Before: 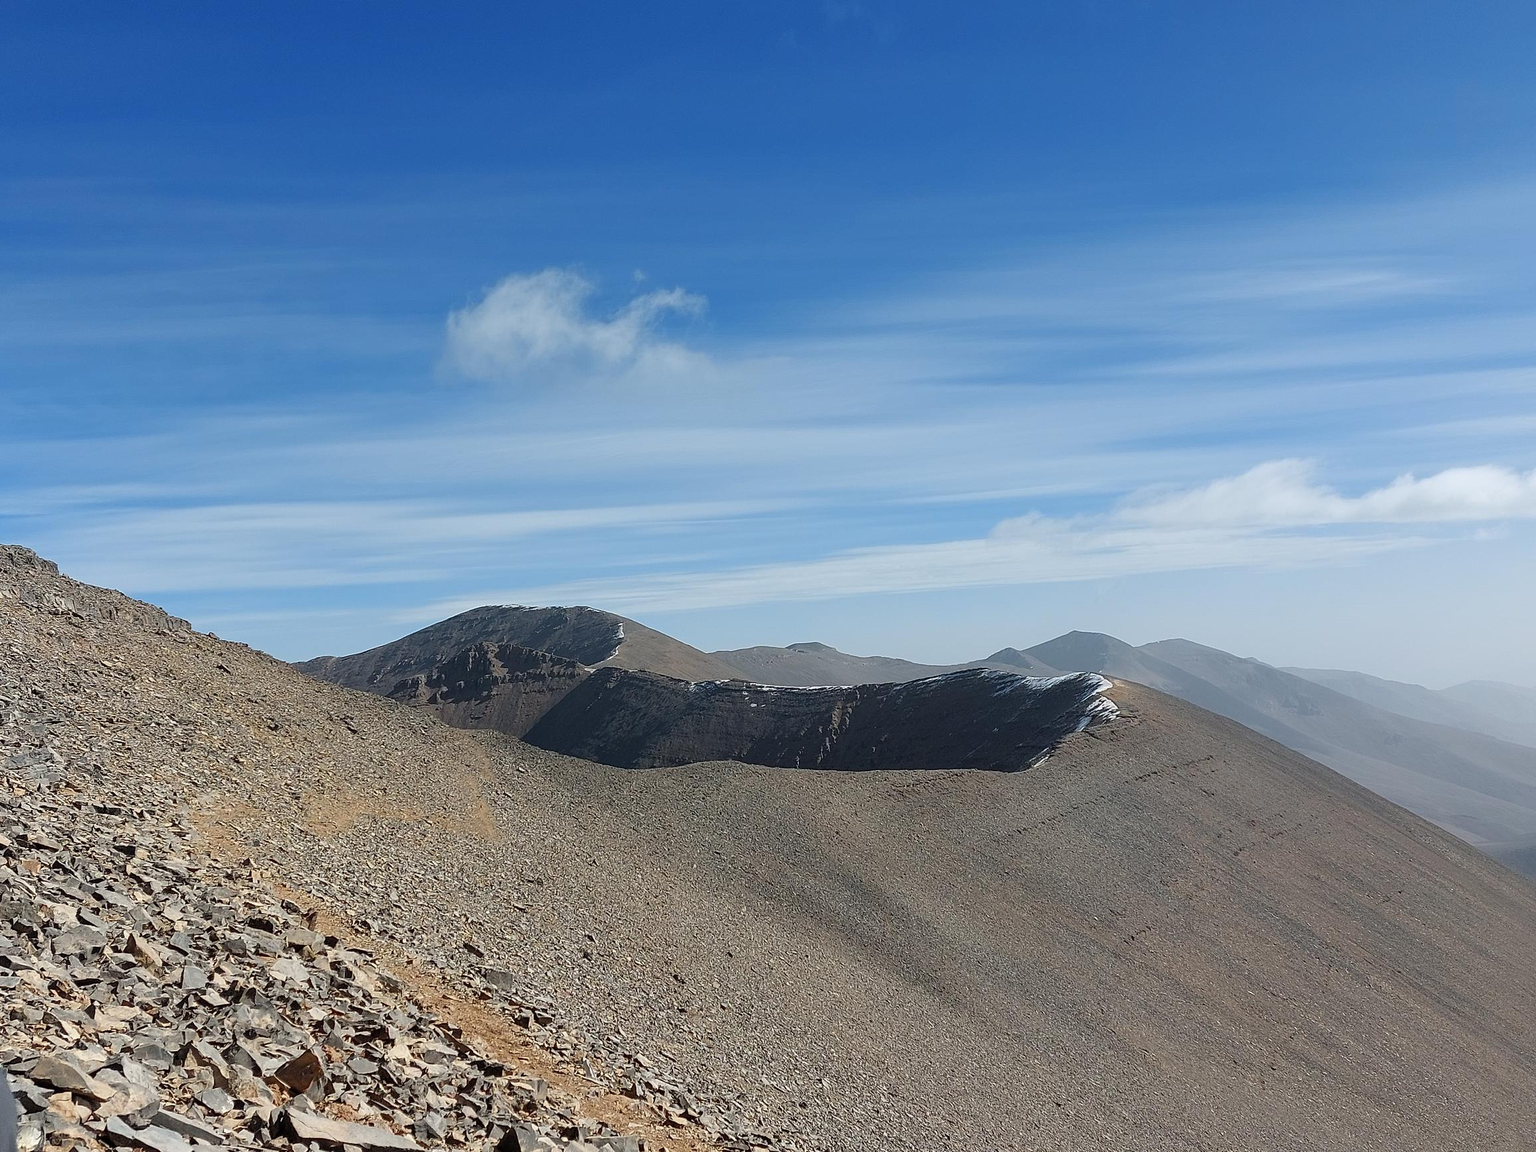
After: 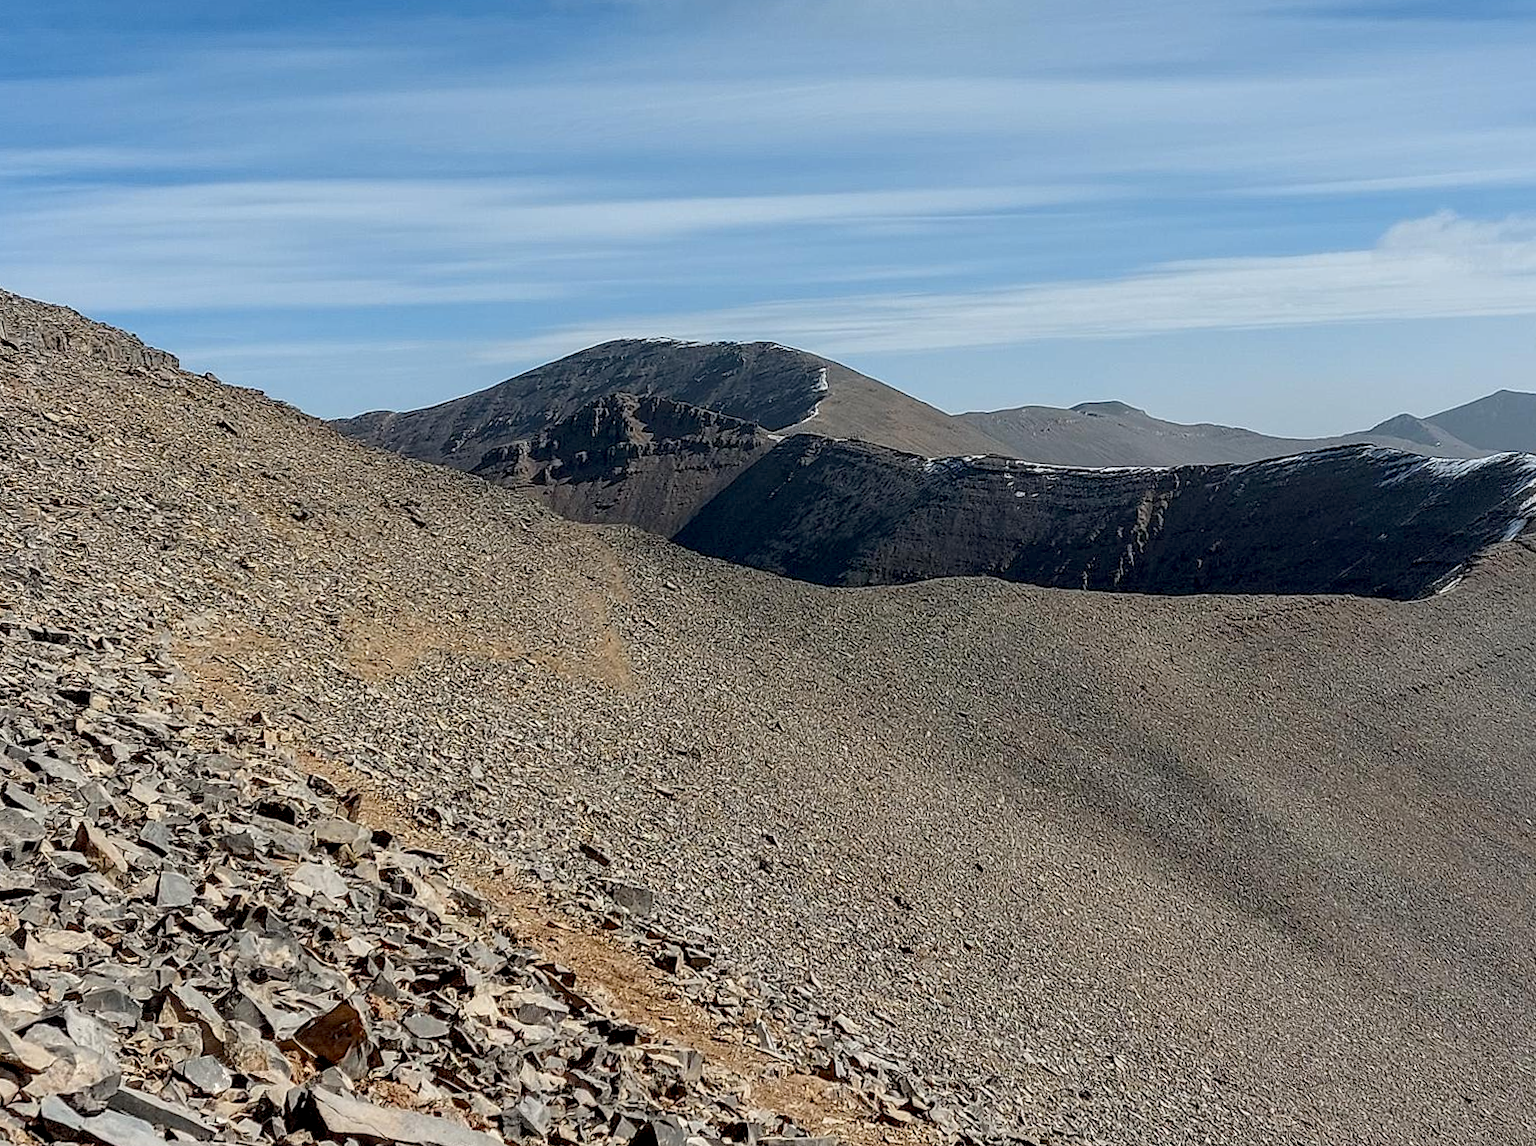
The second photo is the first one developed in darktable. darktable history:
exposure: black level correction 0.011, compensate exposure bias true, compensate highlight preservation false
crop and rotate: angle -0.884°, left 3.712%, top 32.264%, right 28.224%
local contrast: on, module defaults
